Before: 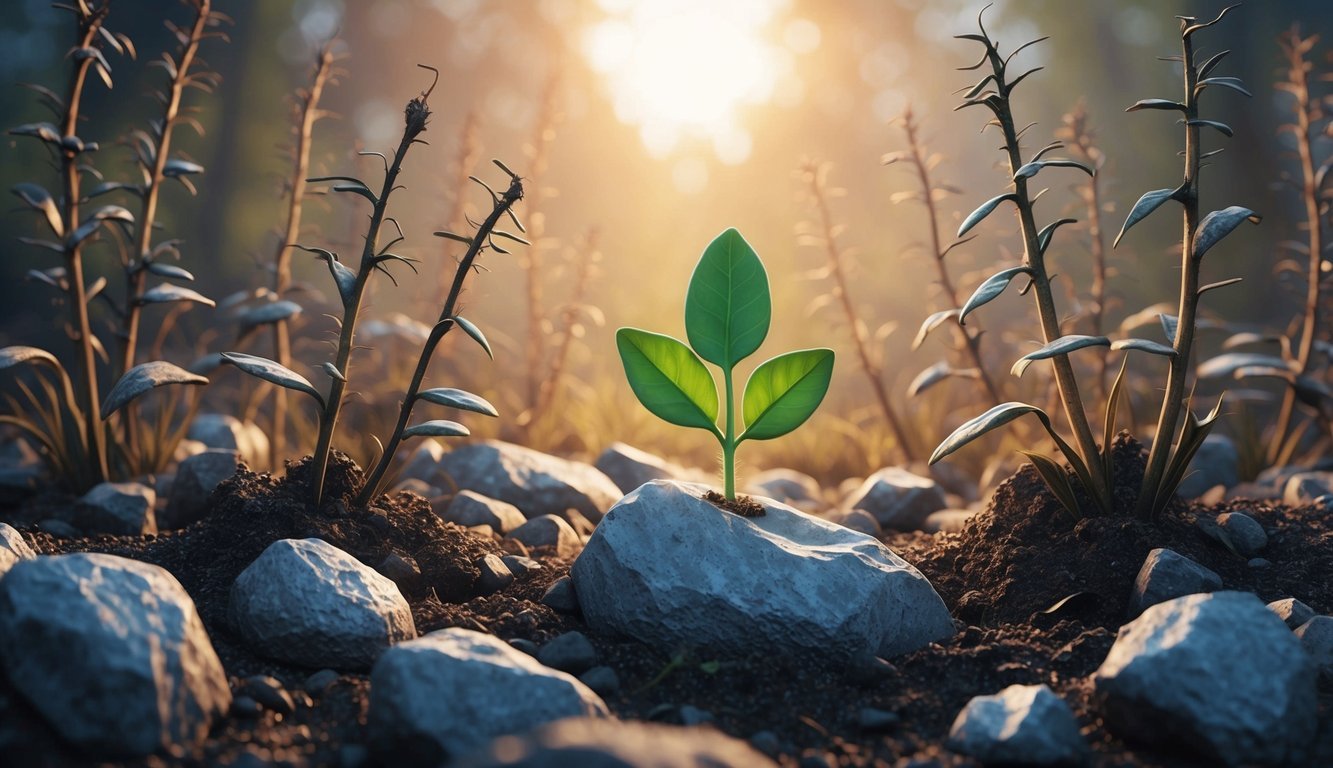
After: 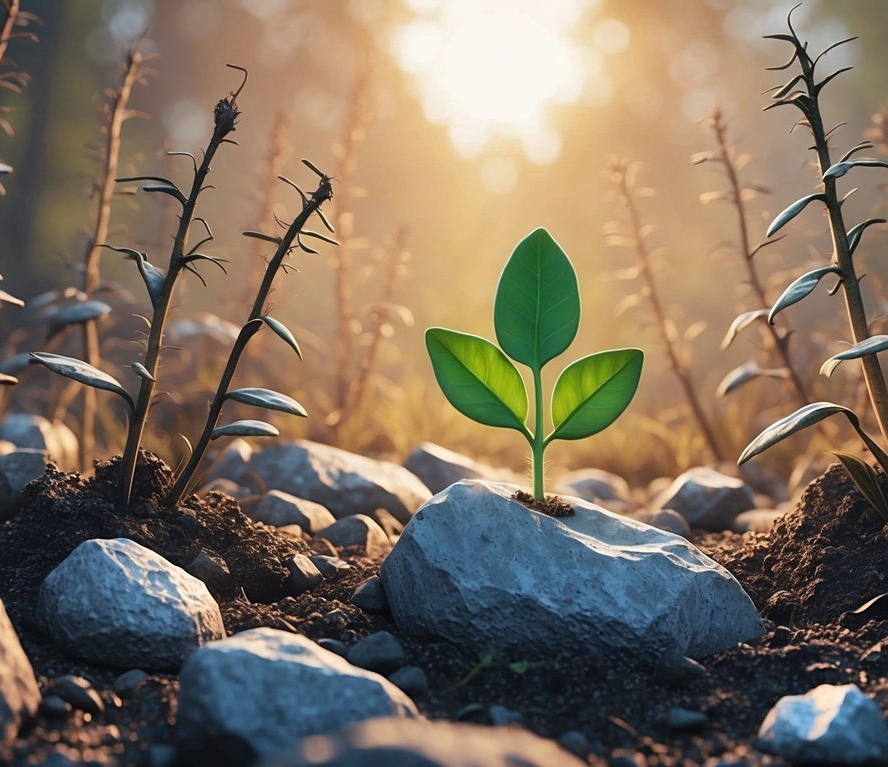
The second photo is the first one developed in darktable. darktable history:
crop and rotate: left 14.385%, right 18.948%
shadows and highlights: low approximation 0.01, soften with gaussian
sharpen: amount 0.2
